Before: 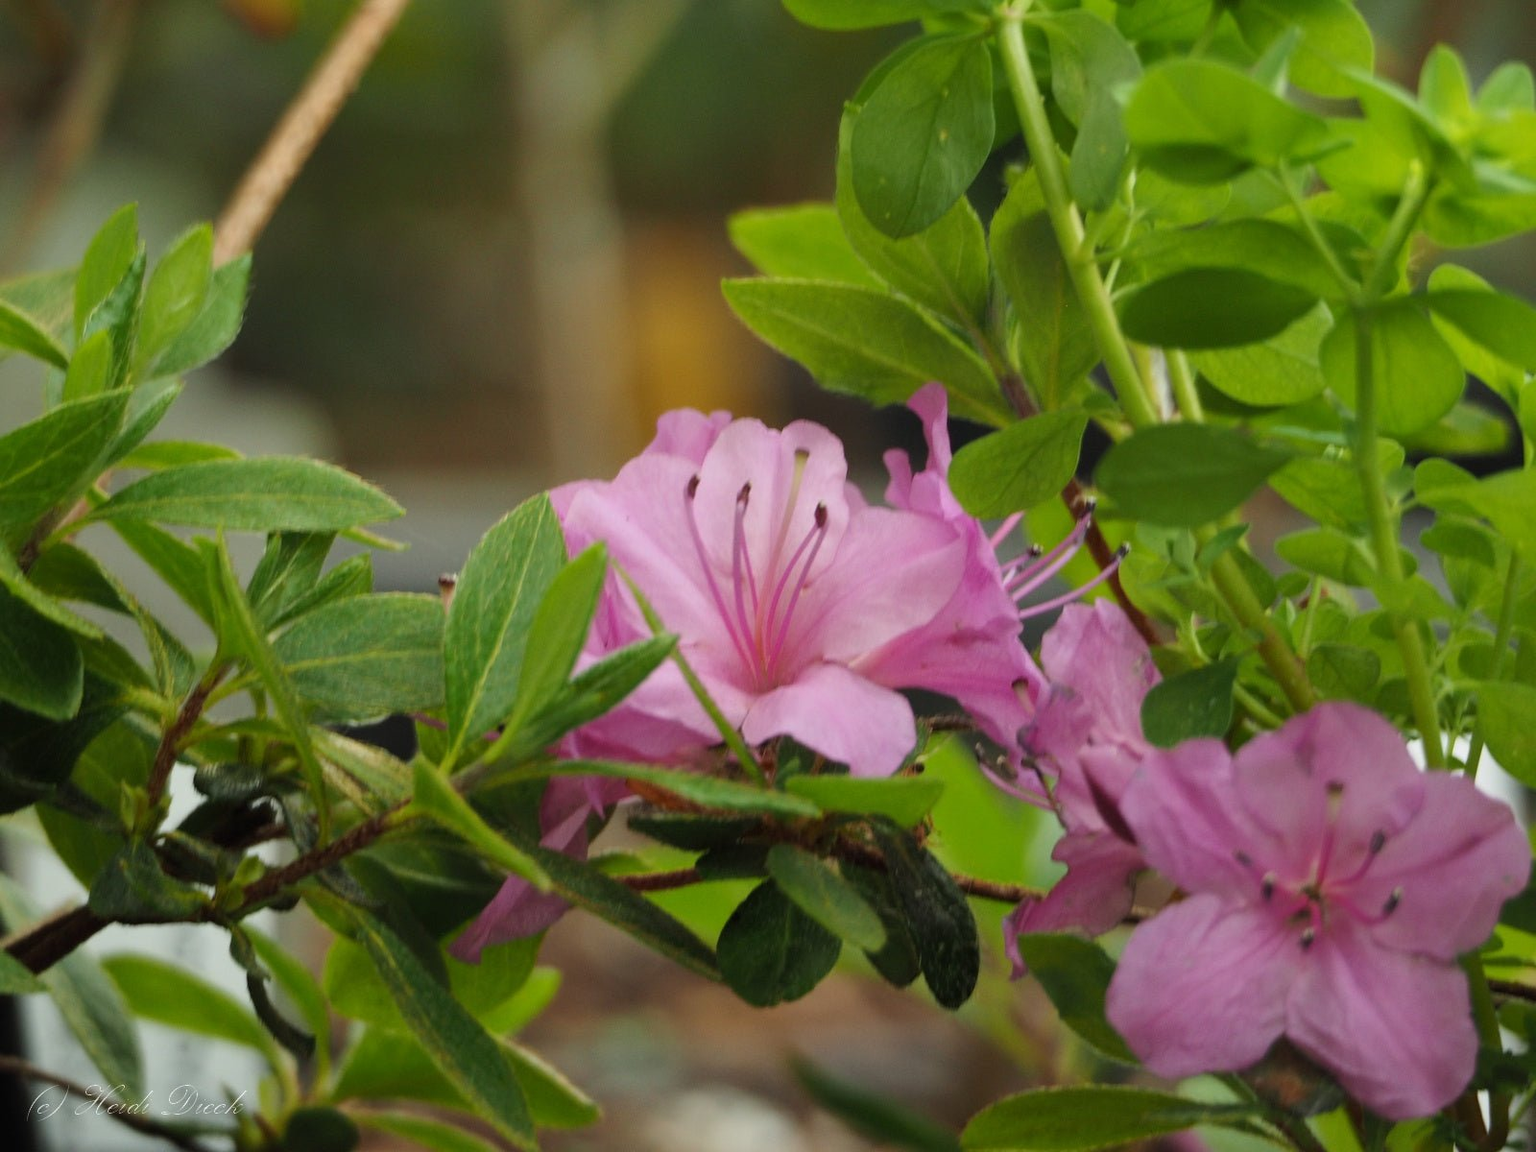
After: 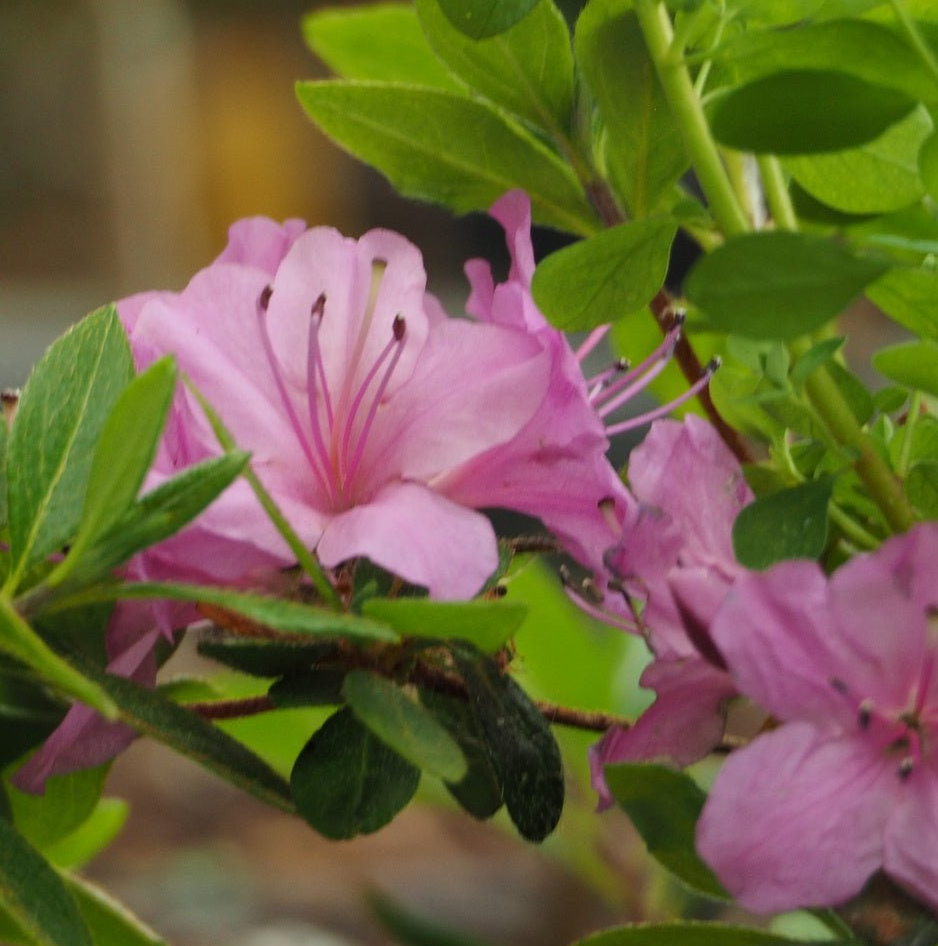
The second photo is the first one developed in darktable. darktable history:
crop and rotate: left 28.615%, top 17.462%, right 12.722%, bottom 3.639%
